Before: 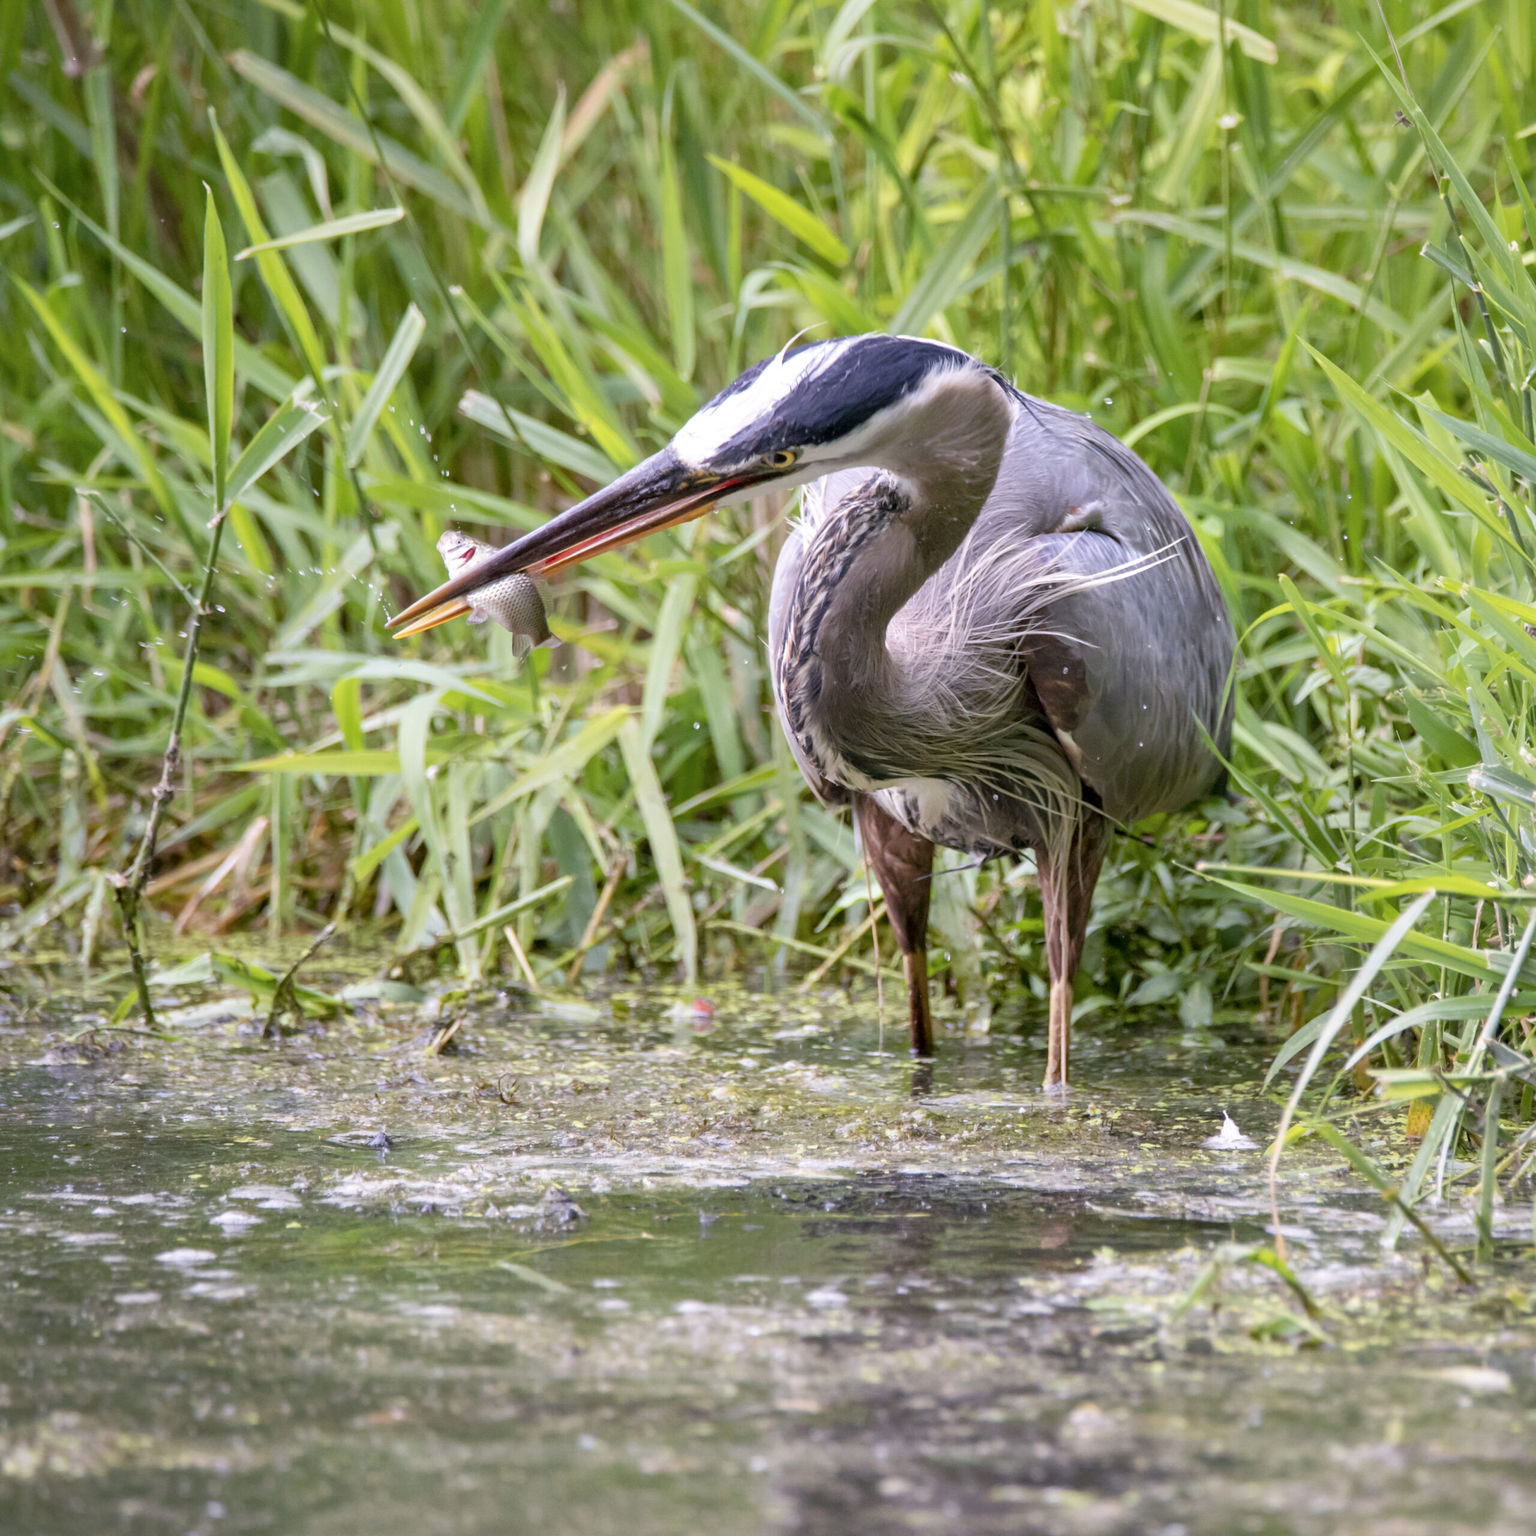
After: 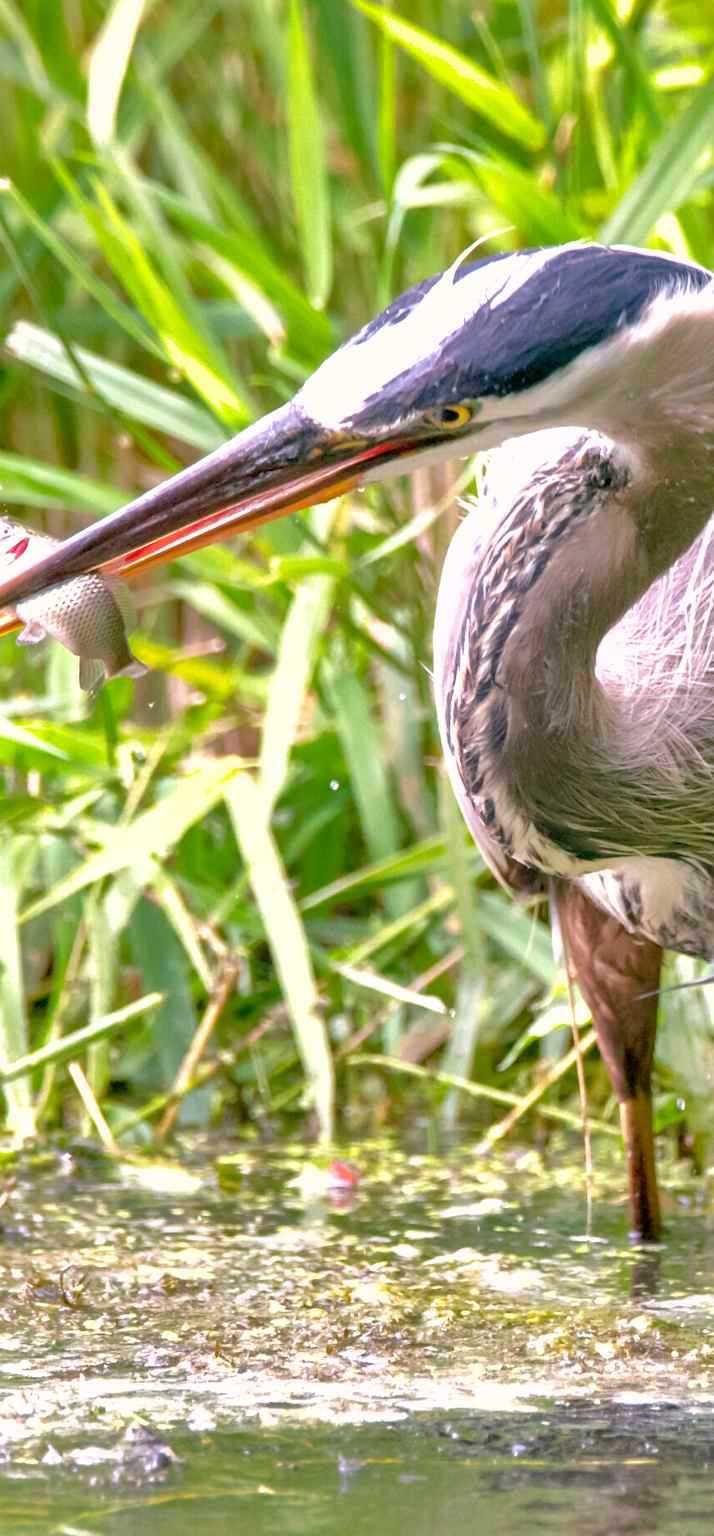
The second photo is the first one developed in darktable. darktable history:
shadows and highlights: shadows 58.82, highlights -59.68
exposure: exposure 0.732 EV, compensate exposure bias true, compensate highlight preservation false
crop and rotate: left 29.627%, top 10.296%, right 36.694%, bottom 17.346%
color correction: highlights a* 4.06, highlights b* 4.95, shadows a* -7.71, shadows b* 4.95
